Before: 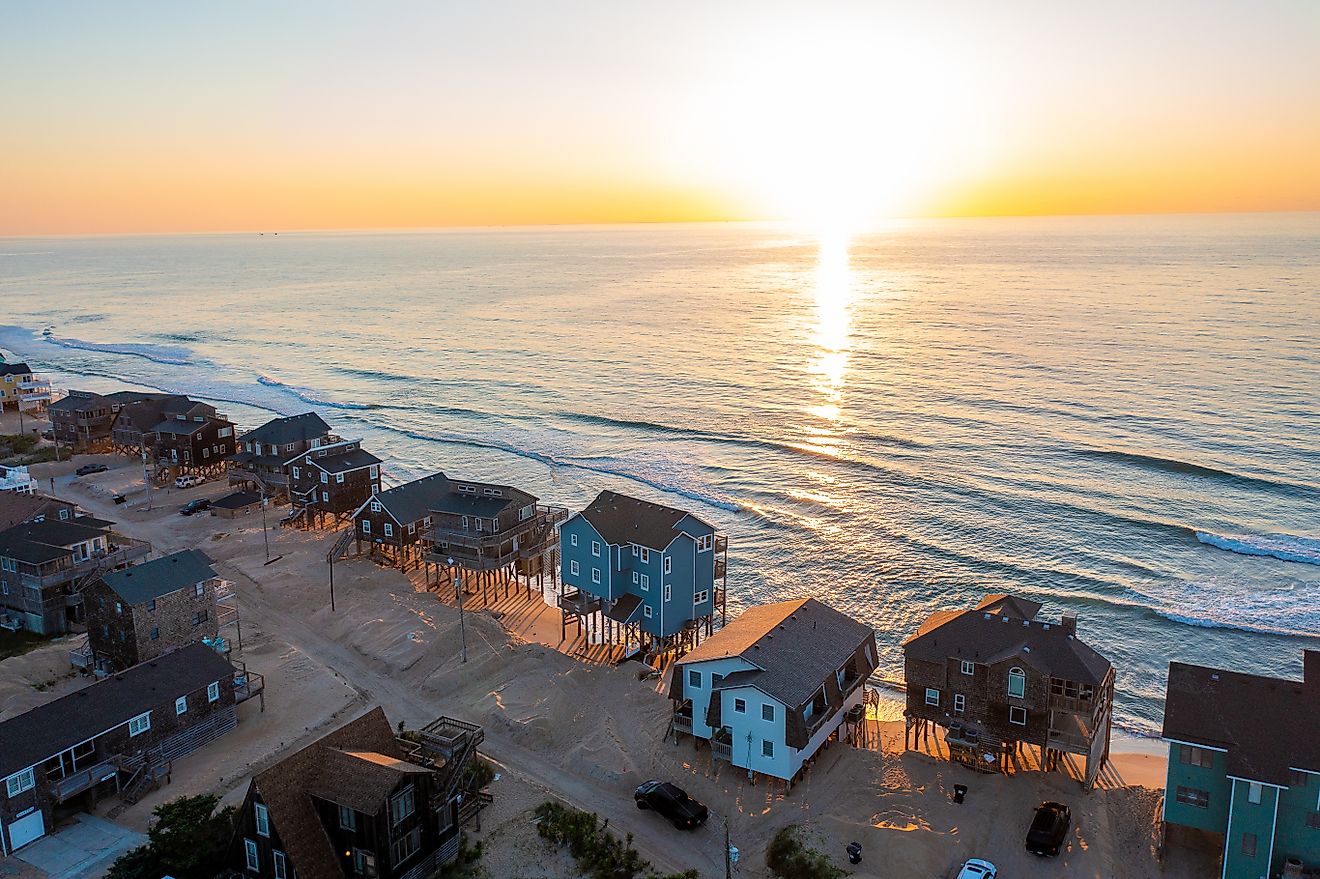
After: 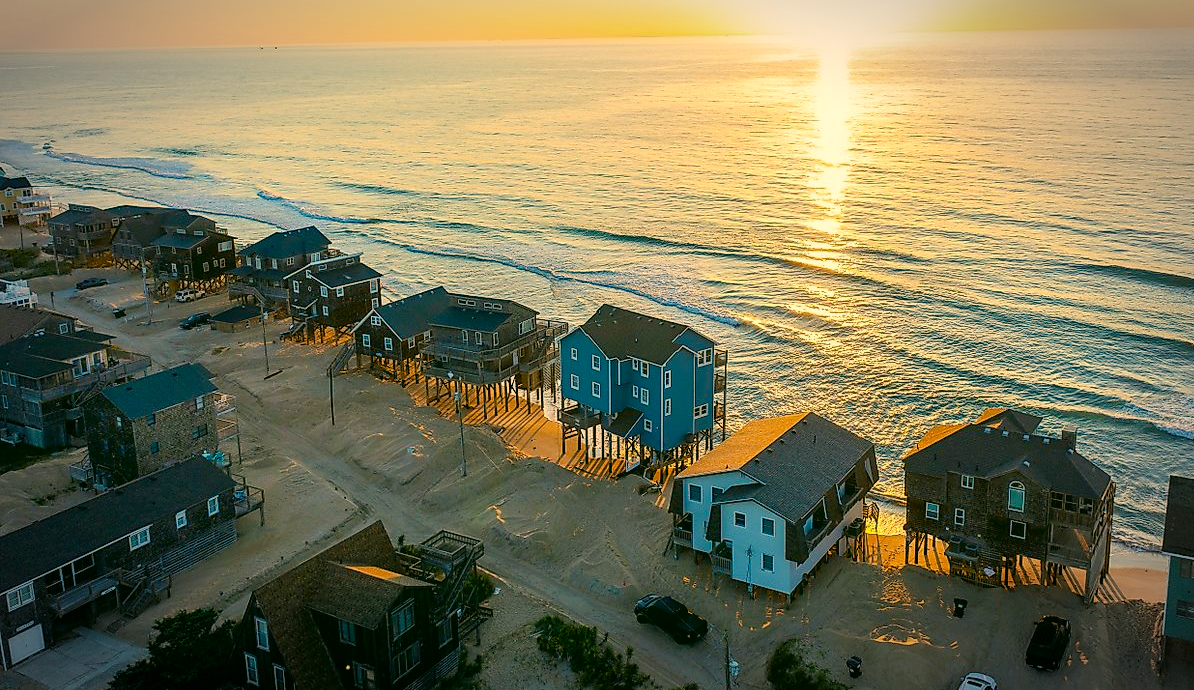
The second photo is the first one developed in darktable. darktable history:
color correction: highlights a* 4.92, highlights b* 24.5, shadows a* -16.36, shadows b* 3.99
crop: top 21.175%, right 9.471%, bottom 0.321%
tone equalizer: -7 EV 0.097 EV
color balance rgb: perceptual saturation grading › global saturation 34.711%, perceptual saturation grading › highlights -29.991%, perceptual saturation grading › shadows 36.186%
vignetting: automatic ratio true
base curve: curves: ch0 [(0, 0) (0.472, 0.508) (1, 1)]
contrast brightness saturation: contrast 0.012, saturation -0.046
